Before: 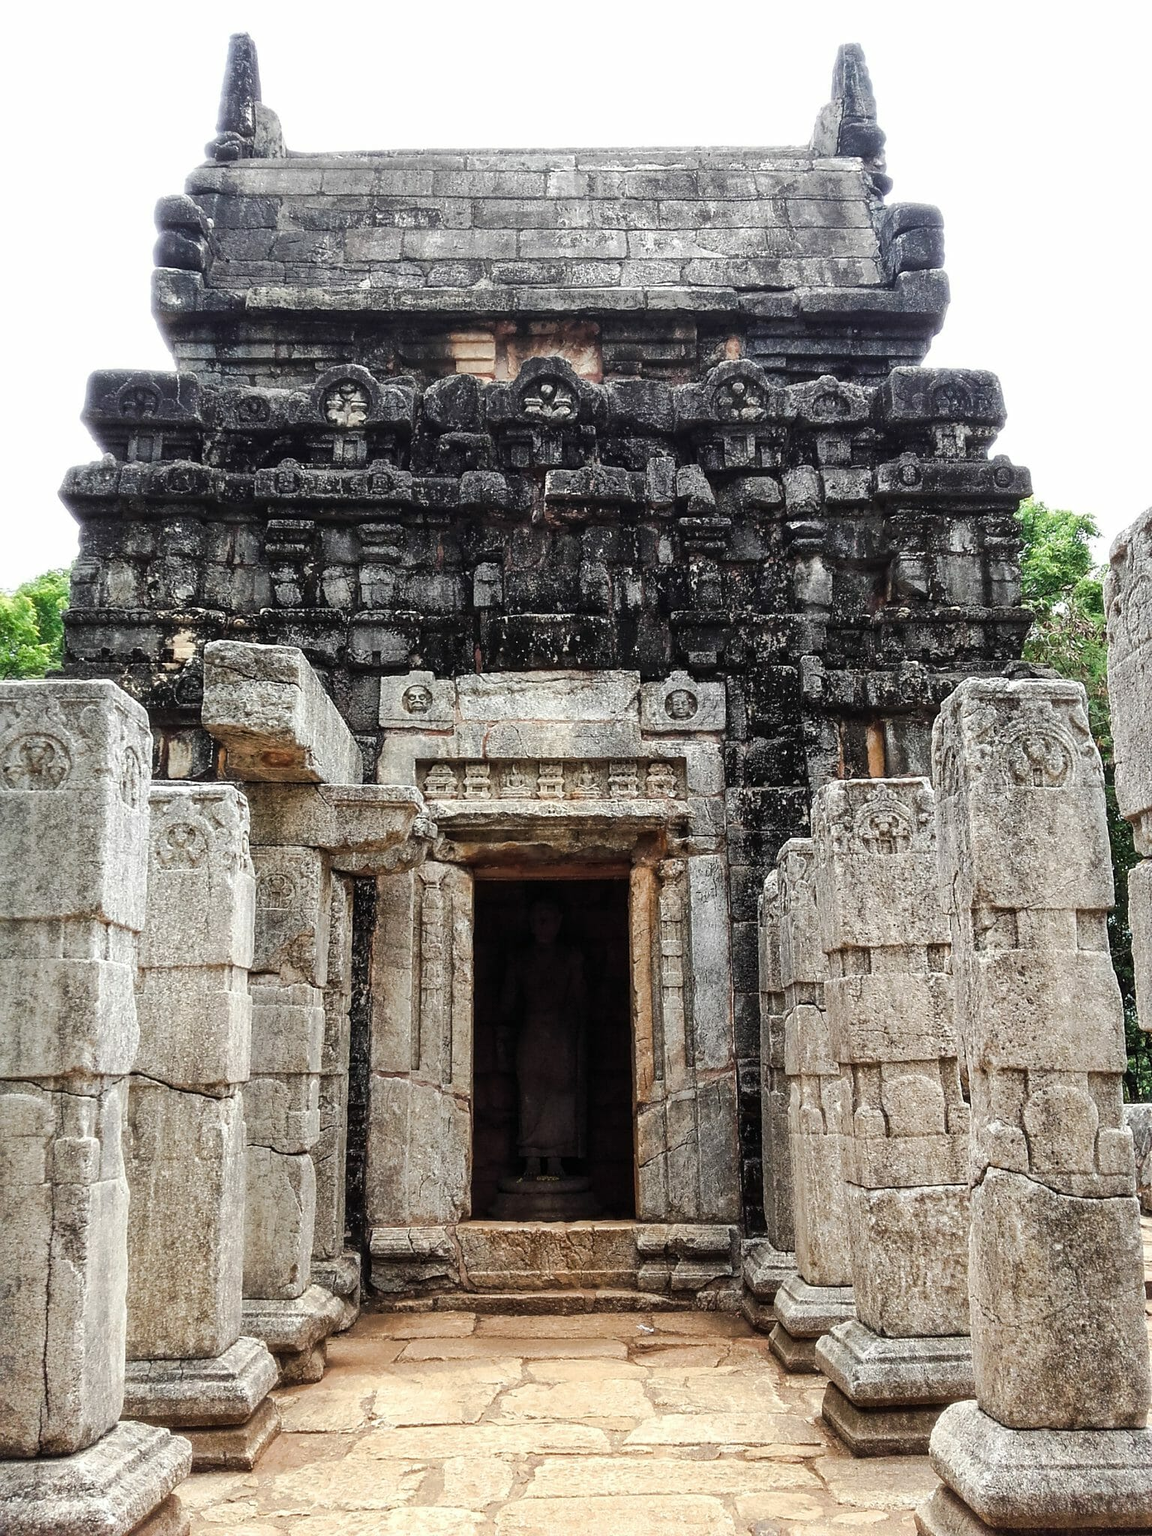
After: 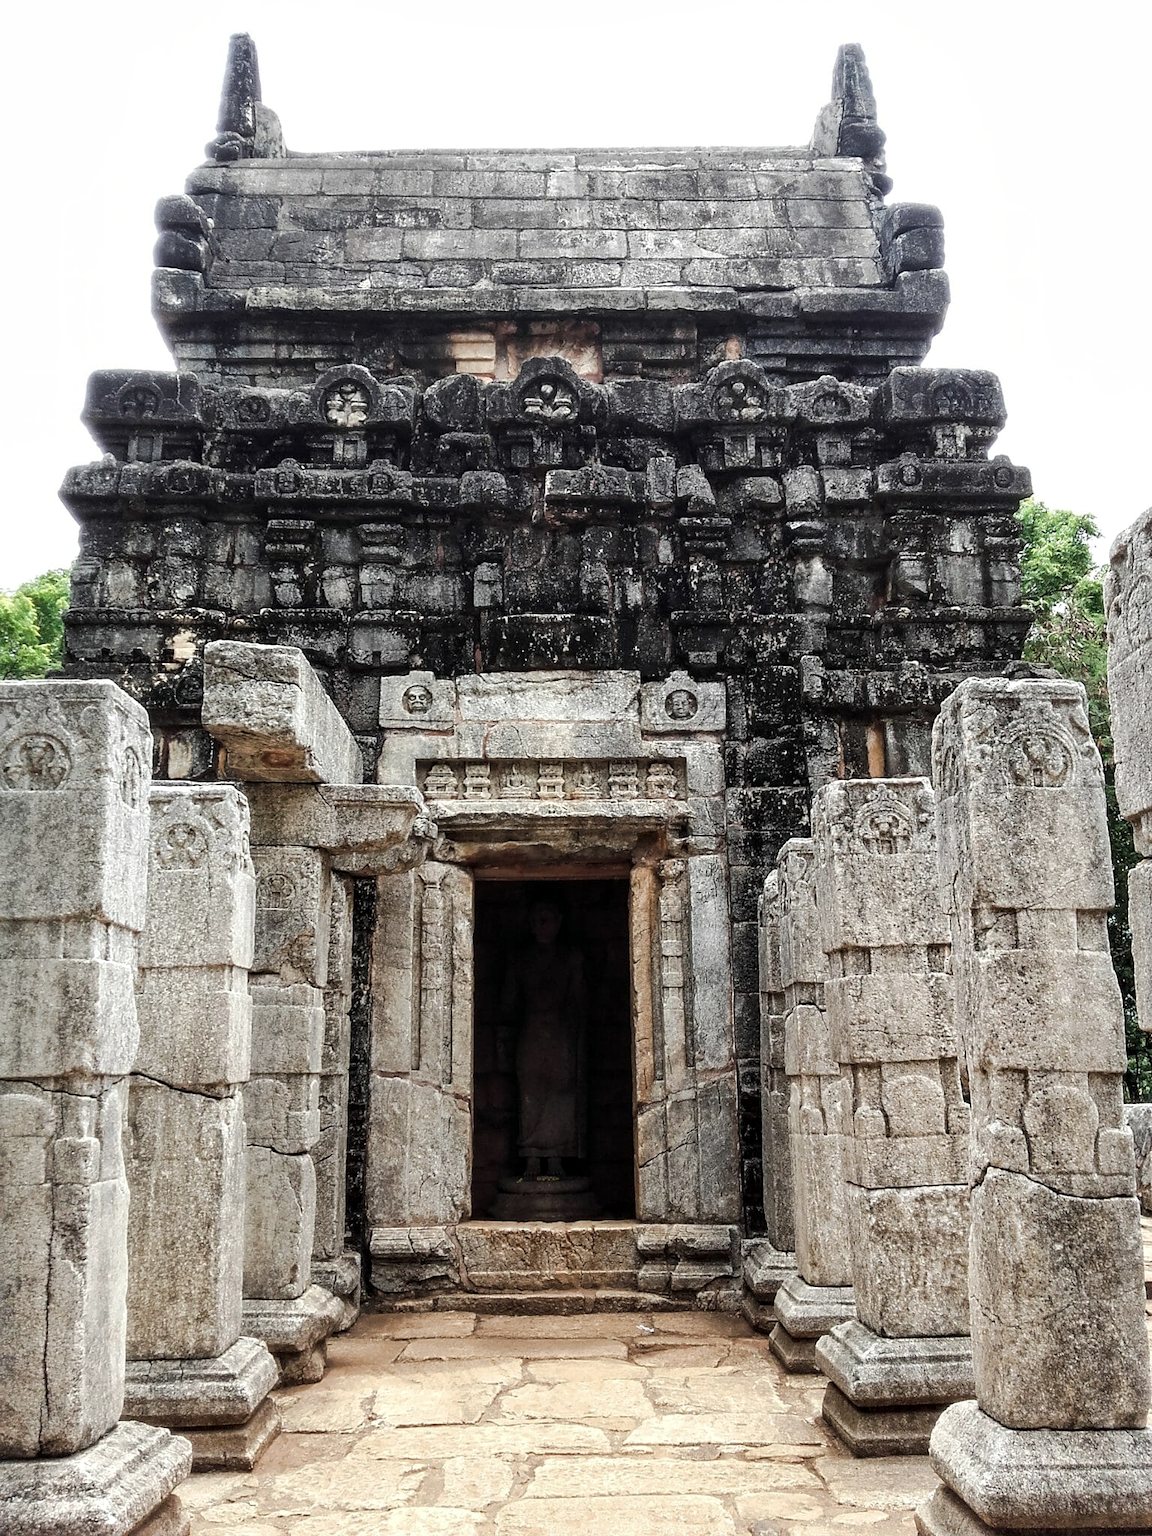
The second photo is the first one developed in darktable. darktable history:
color correction: saturation 0.8
contrast equalizer: octaves 7, y [[0.6 ×6], [0.55 ×6], [0 ×6], [0 ×6], [0 ×6]], mix 0.15
